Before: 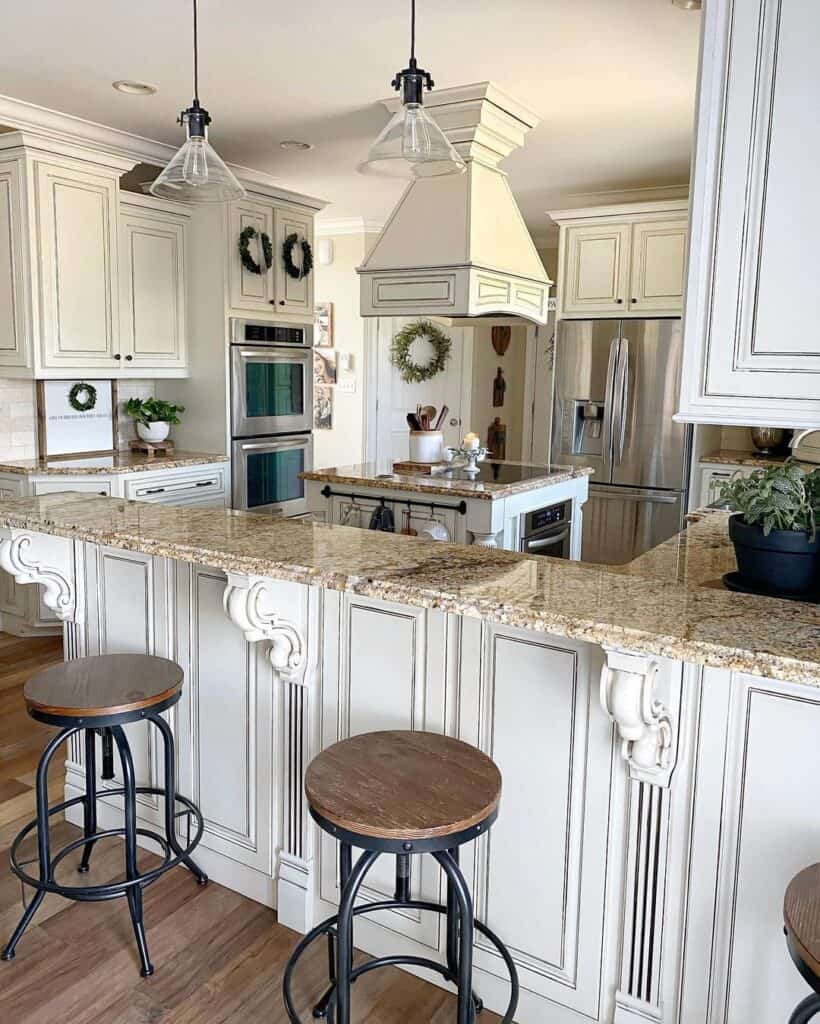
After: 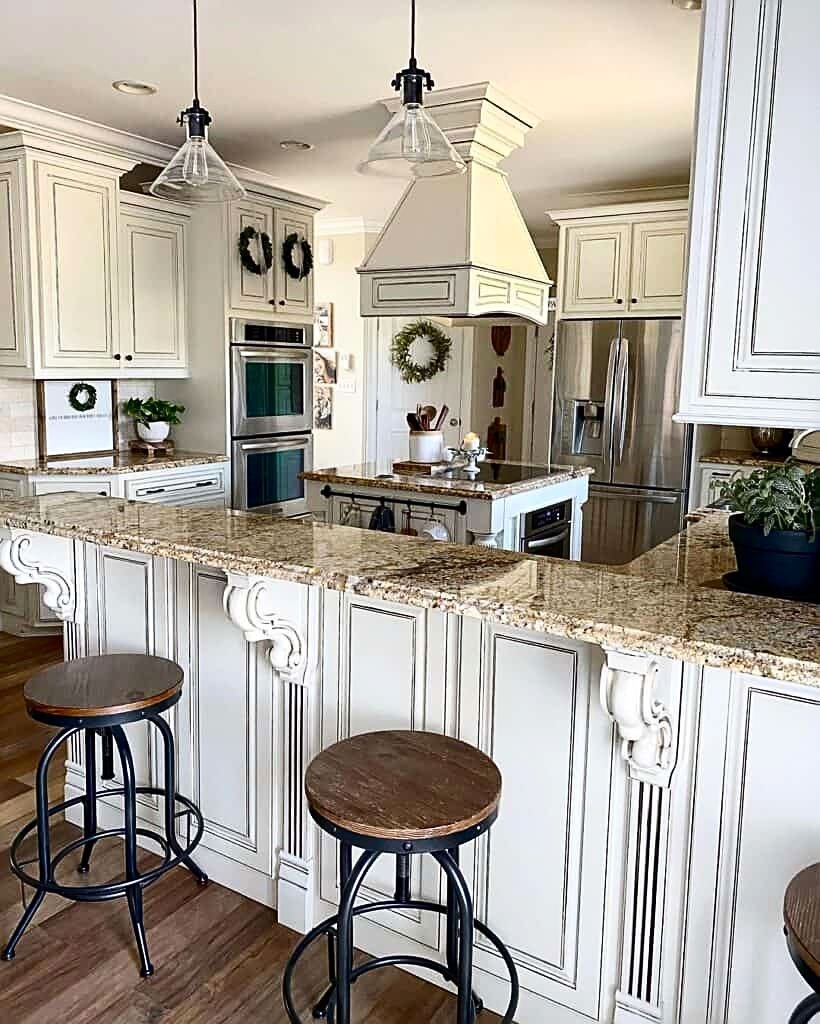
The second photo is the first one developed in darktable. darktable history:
sharpen: radius 1.931
contrast brightness saturation: contrast 0.2, brightness -0.106, saturation 0.098
